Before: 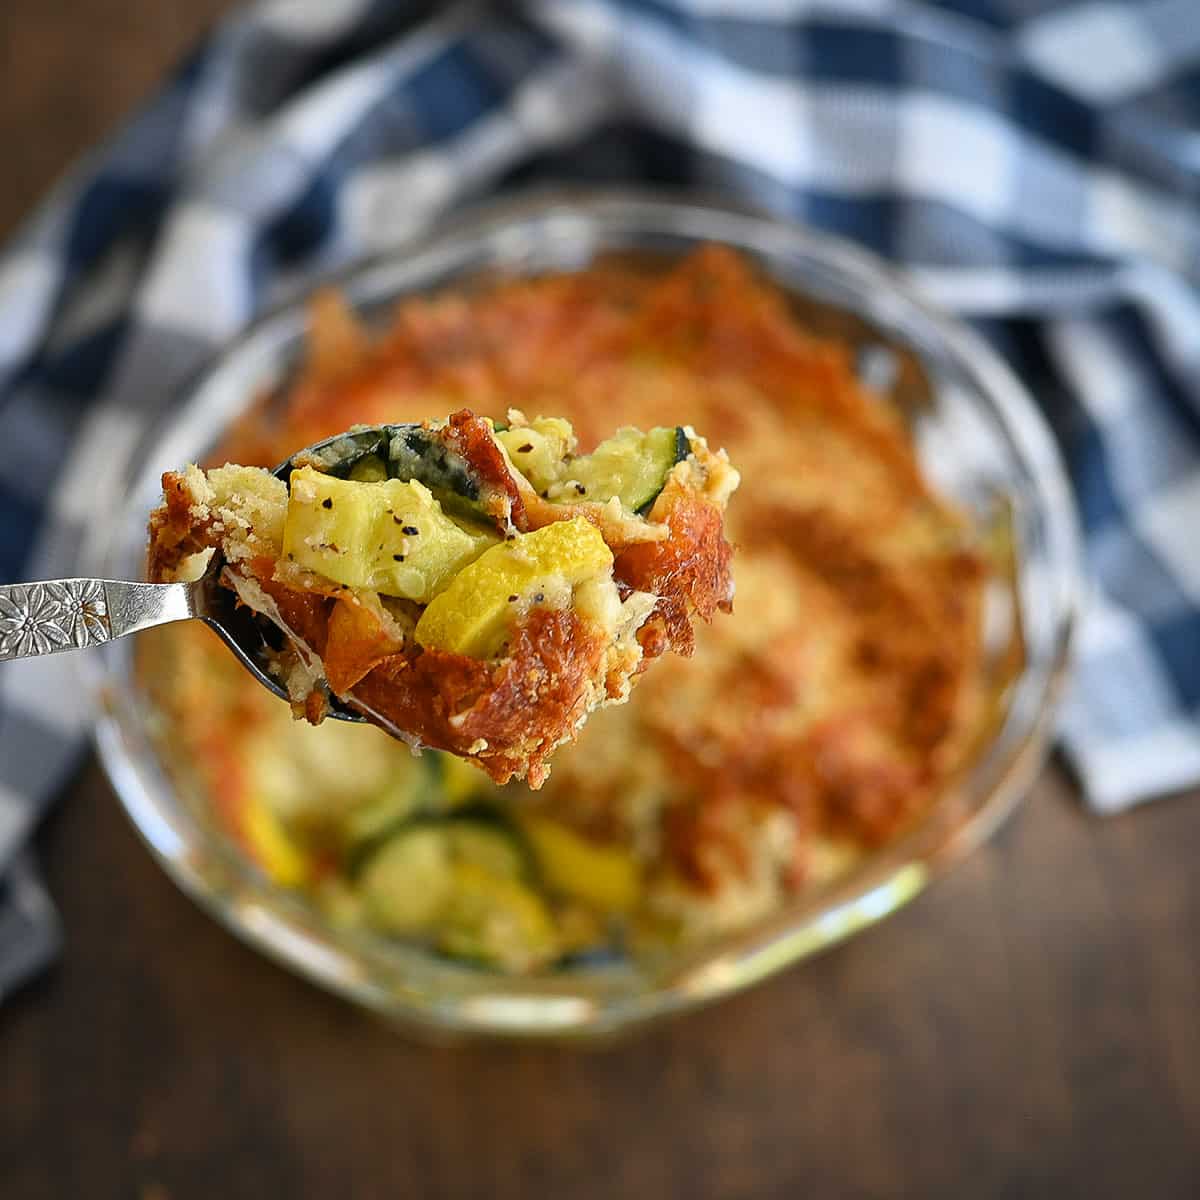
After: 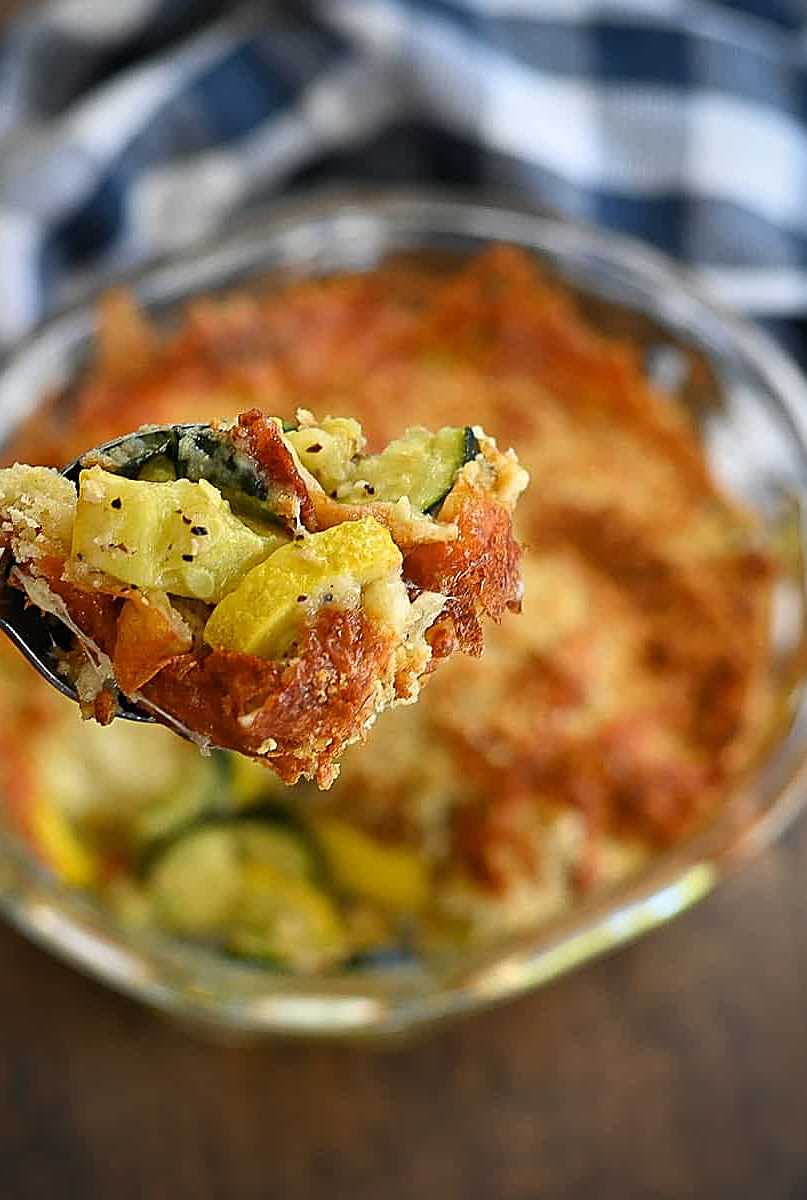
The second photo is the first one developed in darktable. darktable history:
crop and rotate: left 17.632%, right 15.097%
sharpen: on, module defaults
